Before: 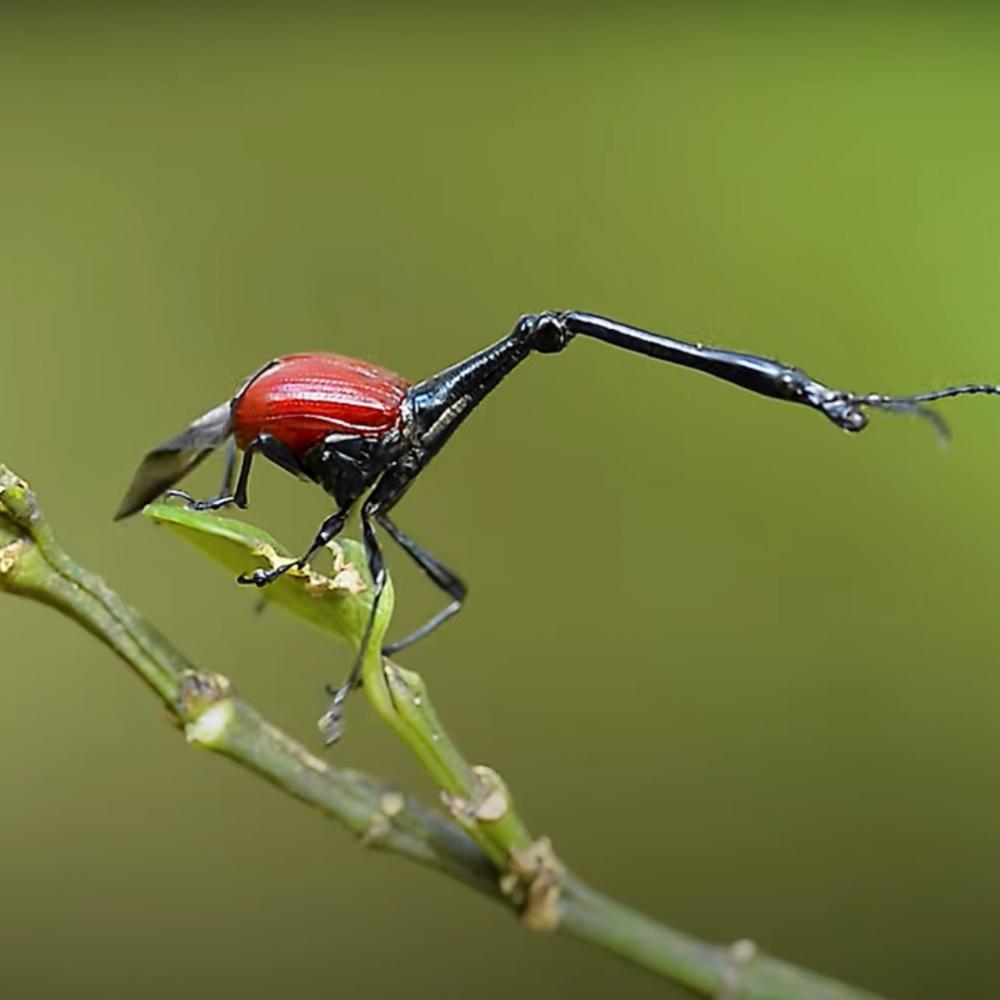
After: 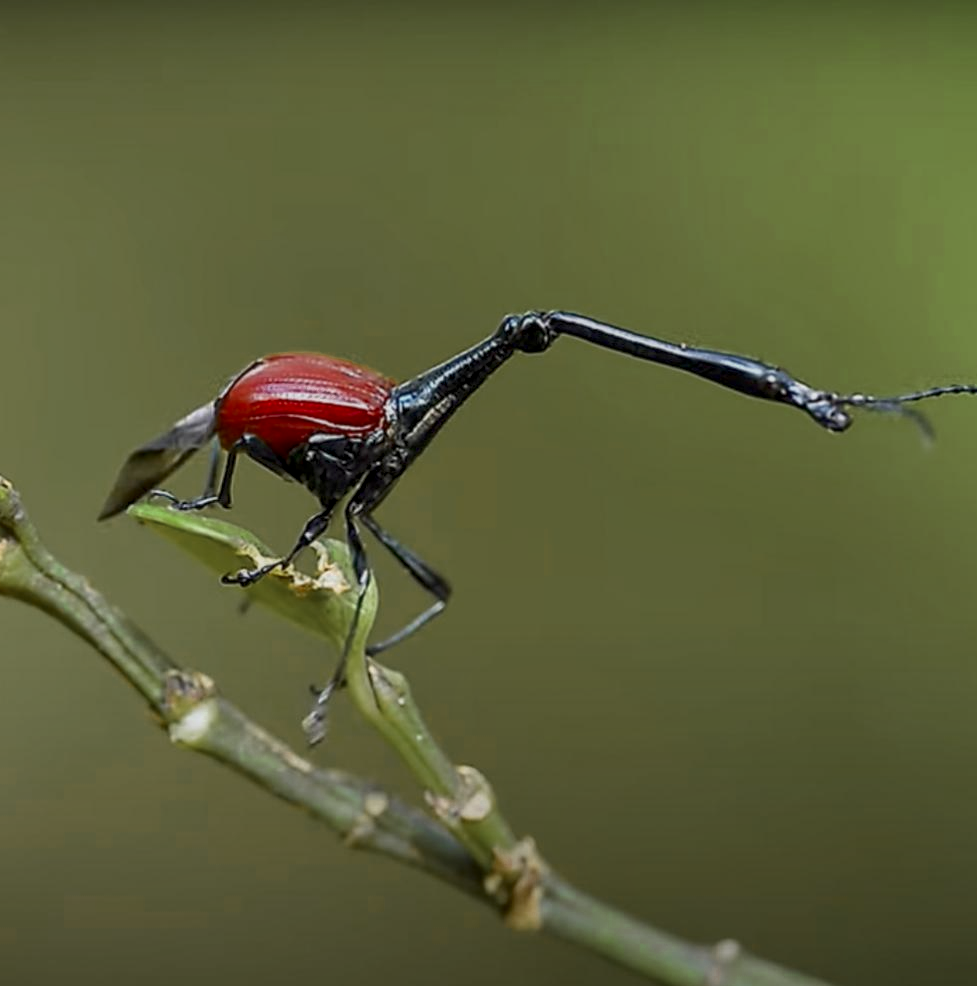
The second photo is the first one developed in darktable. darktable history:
color zones: curves: ch0 [(0.11, 0.396) (0.195, 0.36) (0.25, 0.5) (0.303, 0.412) (0.357, 0.544) (0.75, 0.5) (0.967, 0.328)]; ch1 [(0, 0.468) (0.112, 0.512) (0.202, 0.6) (0.25, 0.5) (0.307, 0.352) (0.357, 0.544) (0.75, 0.5) (0.963, 0.524)]
local contrast: on, module defaults
tone equalizer: -8 EV 0.213 EV, -7 EV 0.406 EV, -6 EV 0.412 EV, -5 EV 0.285 EV, -3 EV -0.255 EV, -2 EV -0.409 EV, -1 EV -0.442 EV, +0 EV -0.264 EV
crop and rotate: left 1.688%, right 0.55%, bottom 1.33%
